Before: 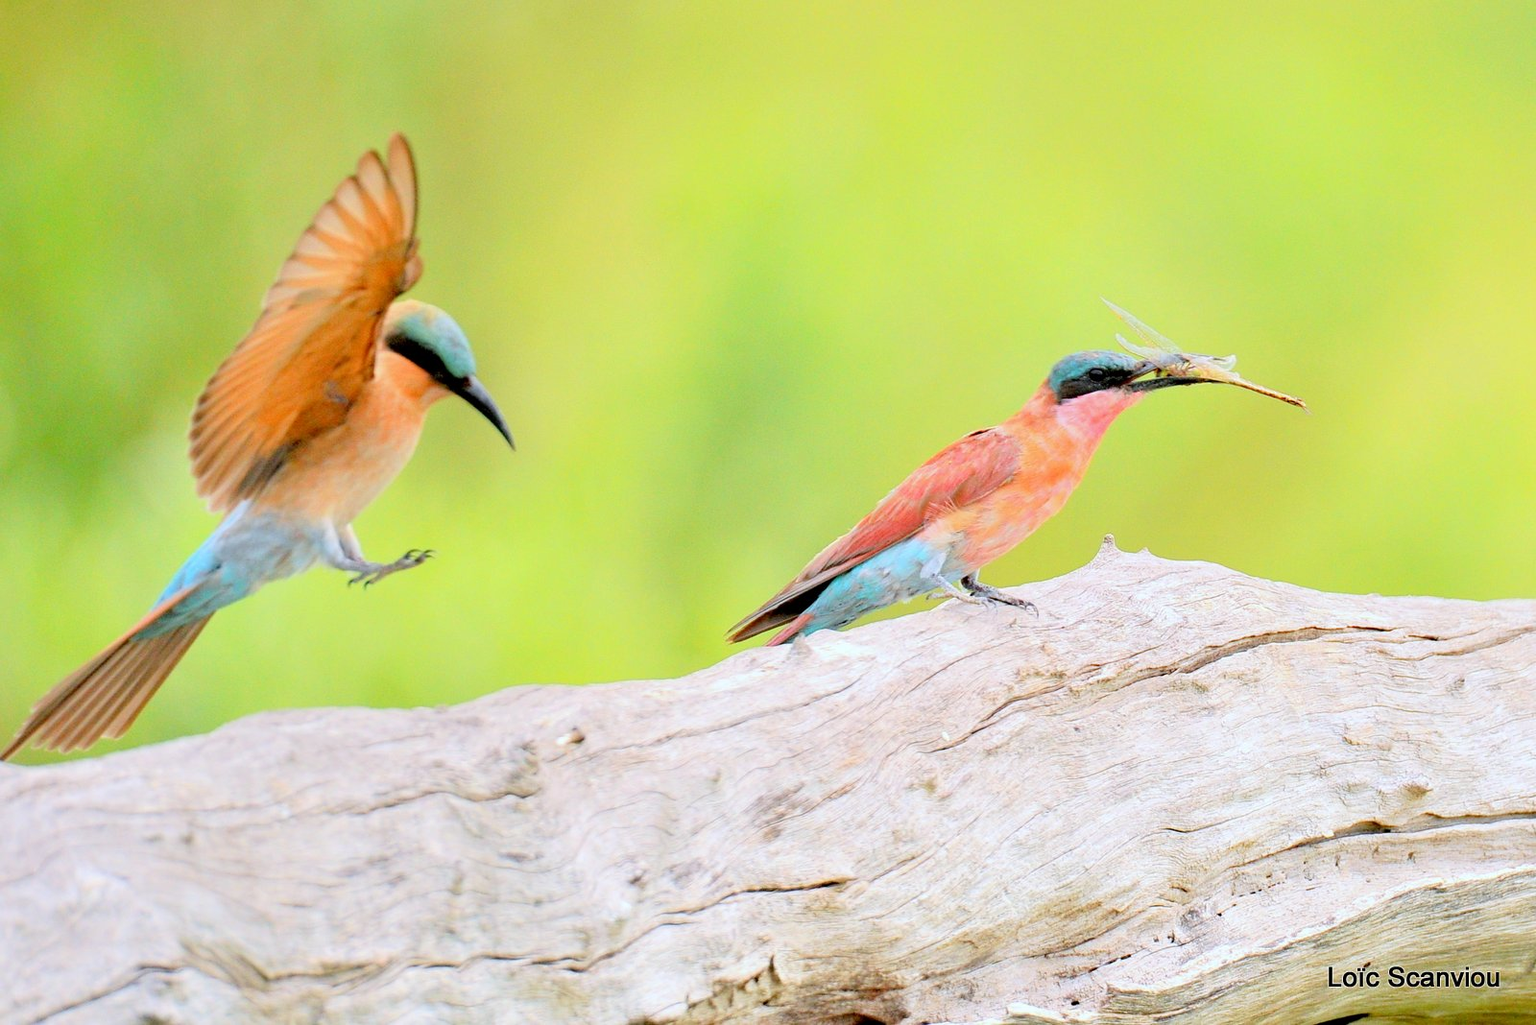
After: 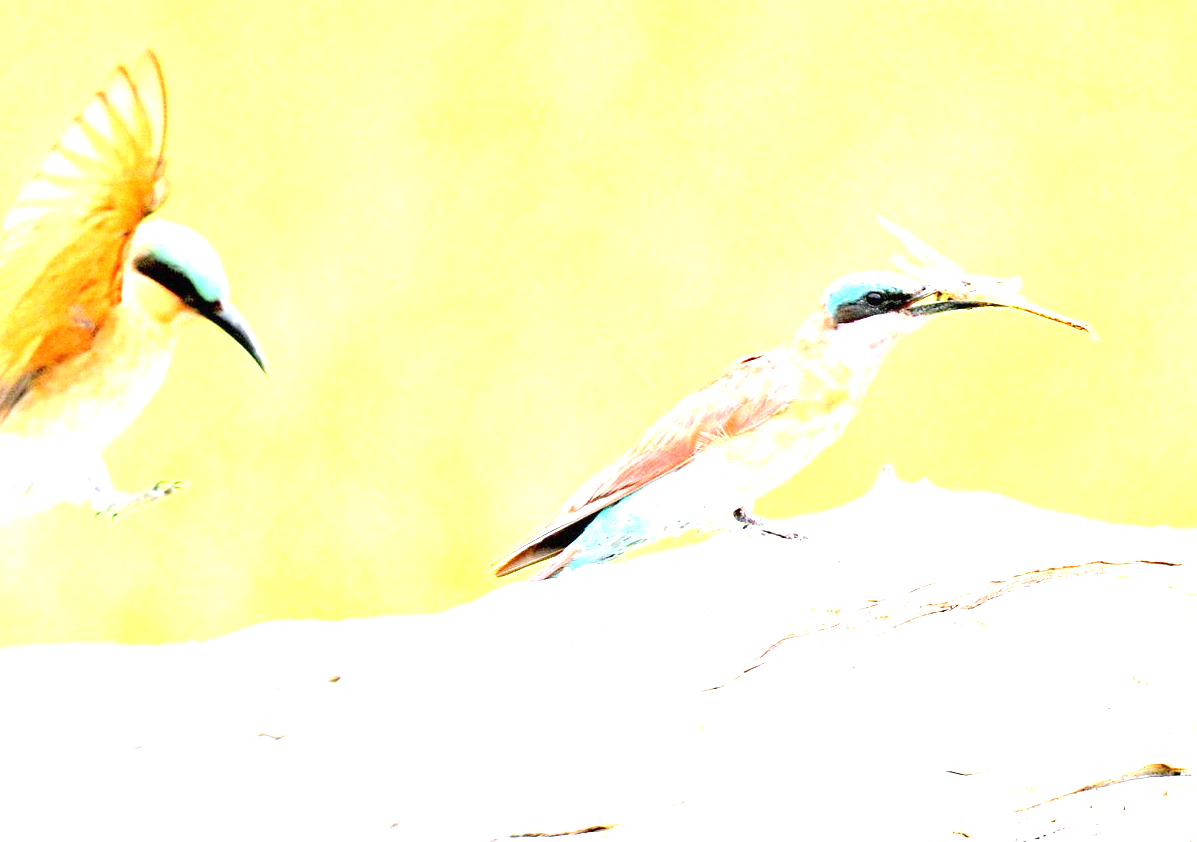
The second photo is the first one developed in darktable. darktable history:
crop: left 16.768%, top 8.653%, right 8.362%, bottom 12.485%
exposure: black level correction 0, exposure 1.9 EV, compensate highlight preservation false
